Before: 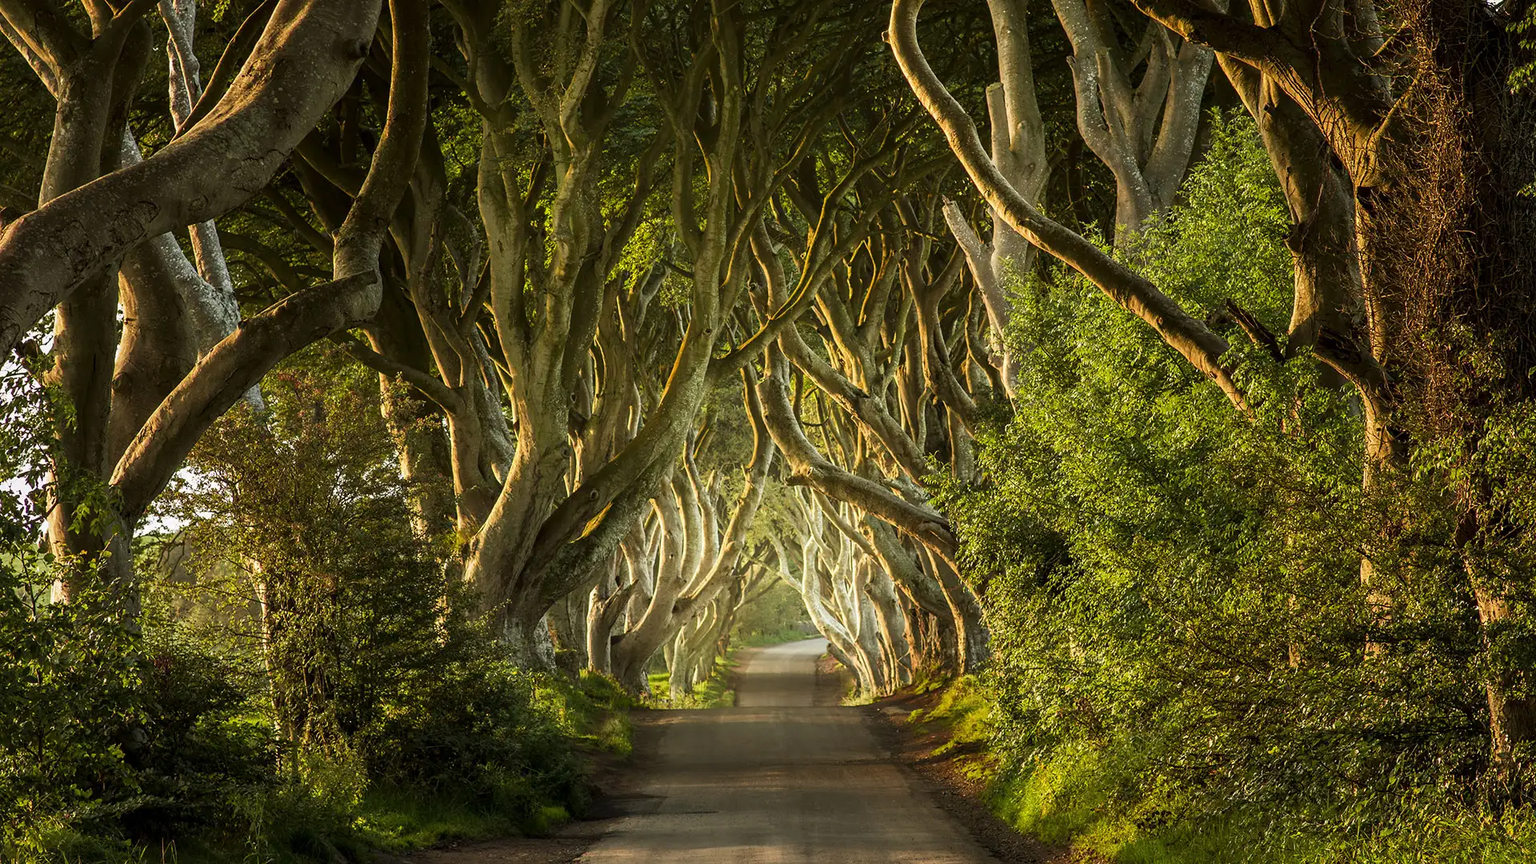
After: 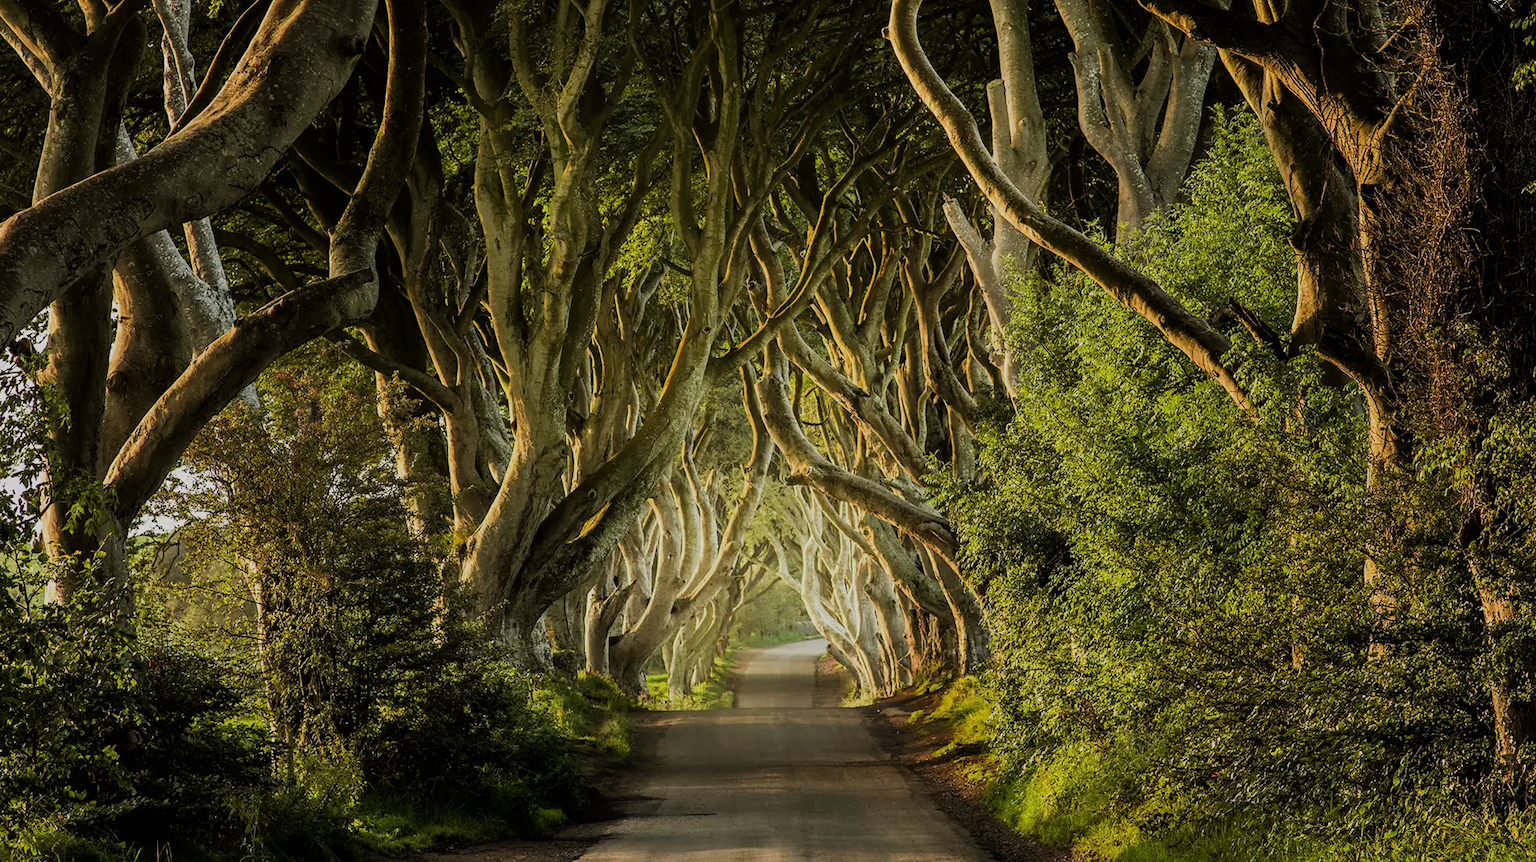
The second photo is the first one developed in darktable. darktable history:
crop: left 0.434%, top 0.485%, right 0.244%, bottom 0.386%
filmic rgb: black relative exposure -7.65 EV, white relative exposure 4.56 EV, hardness 3.61
